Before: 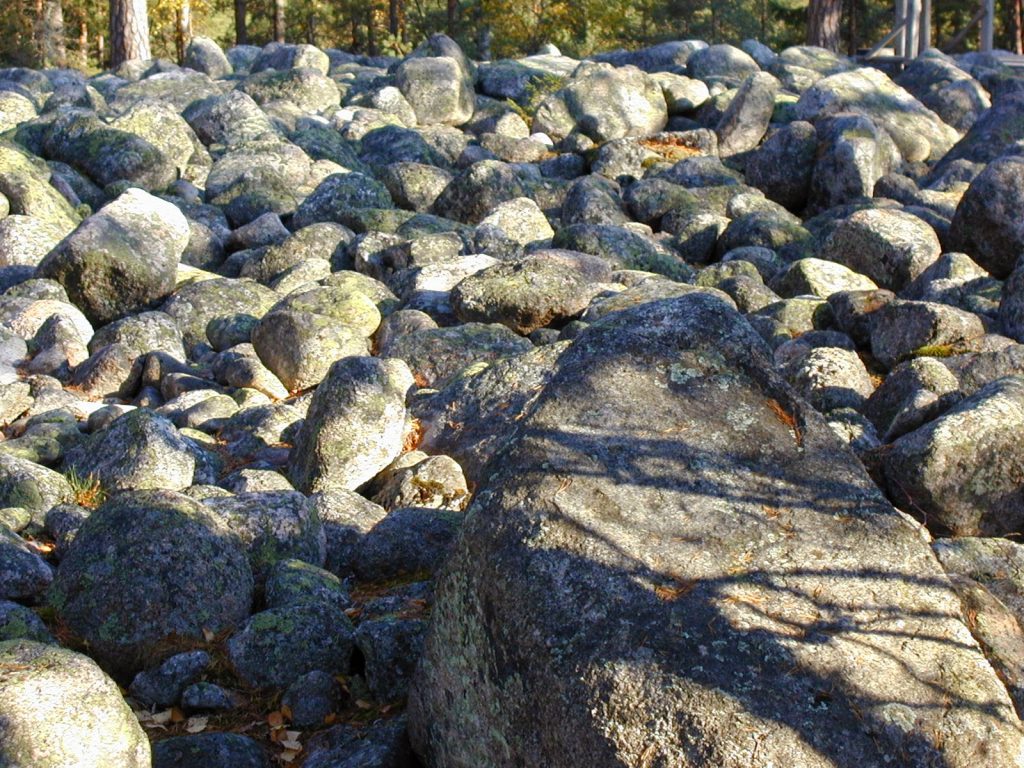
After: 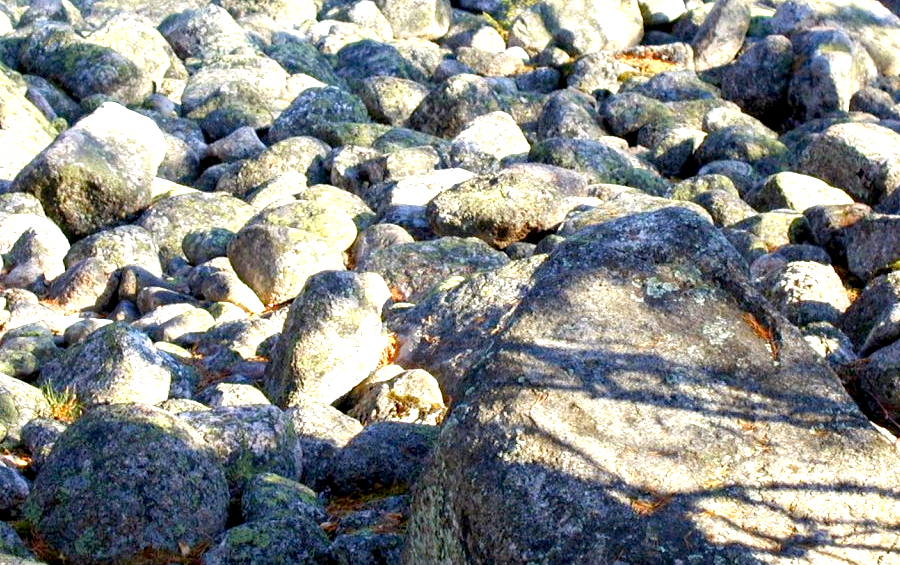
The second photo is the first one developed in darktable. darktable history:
exposure: black level correction 0.008, exposure 0.979 EV, compensate highlight preservation false
crop and rotate: left 2.425%, top 11.305%, right 9.6%, bottom 15.08%
